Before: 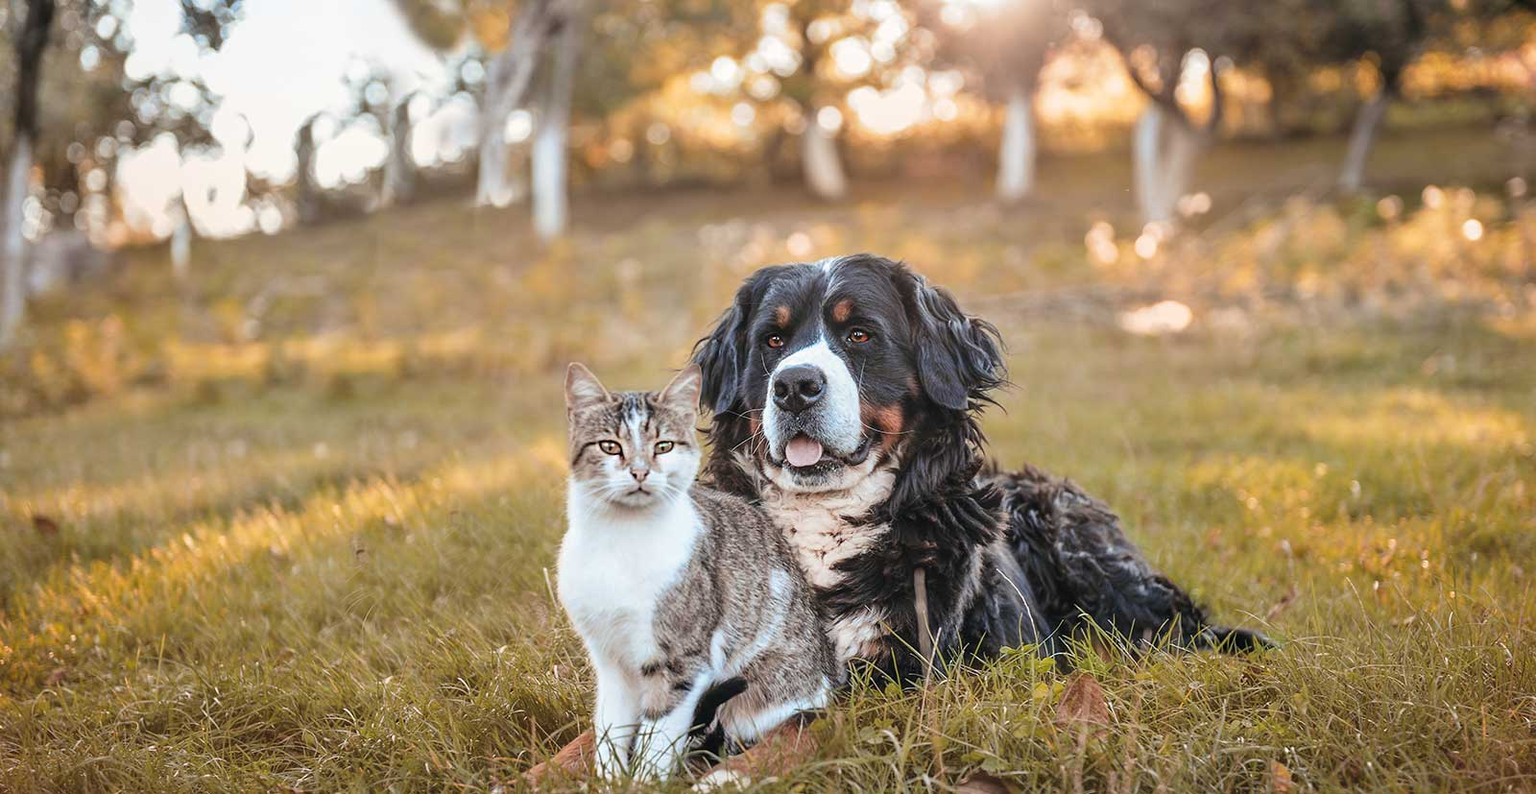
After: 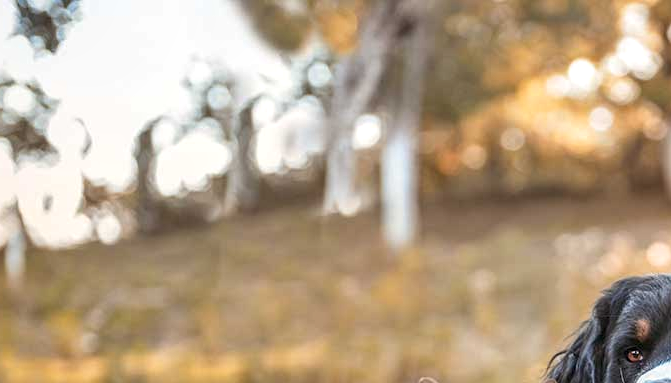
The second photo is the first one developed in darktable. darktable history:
crop and rotate: left 10.817%, top 0.062%, right 47.194%, bottom 53.626%
local contrast: detail 130%
